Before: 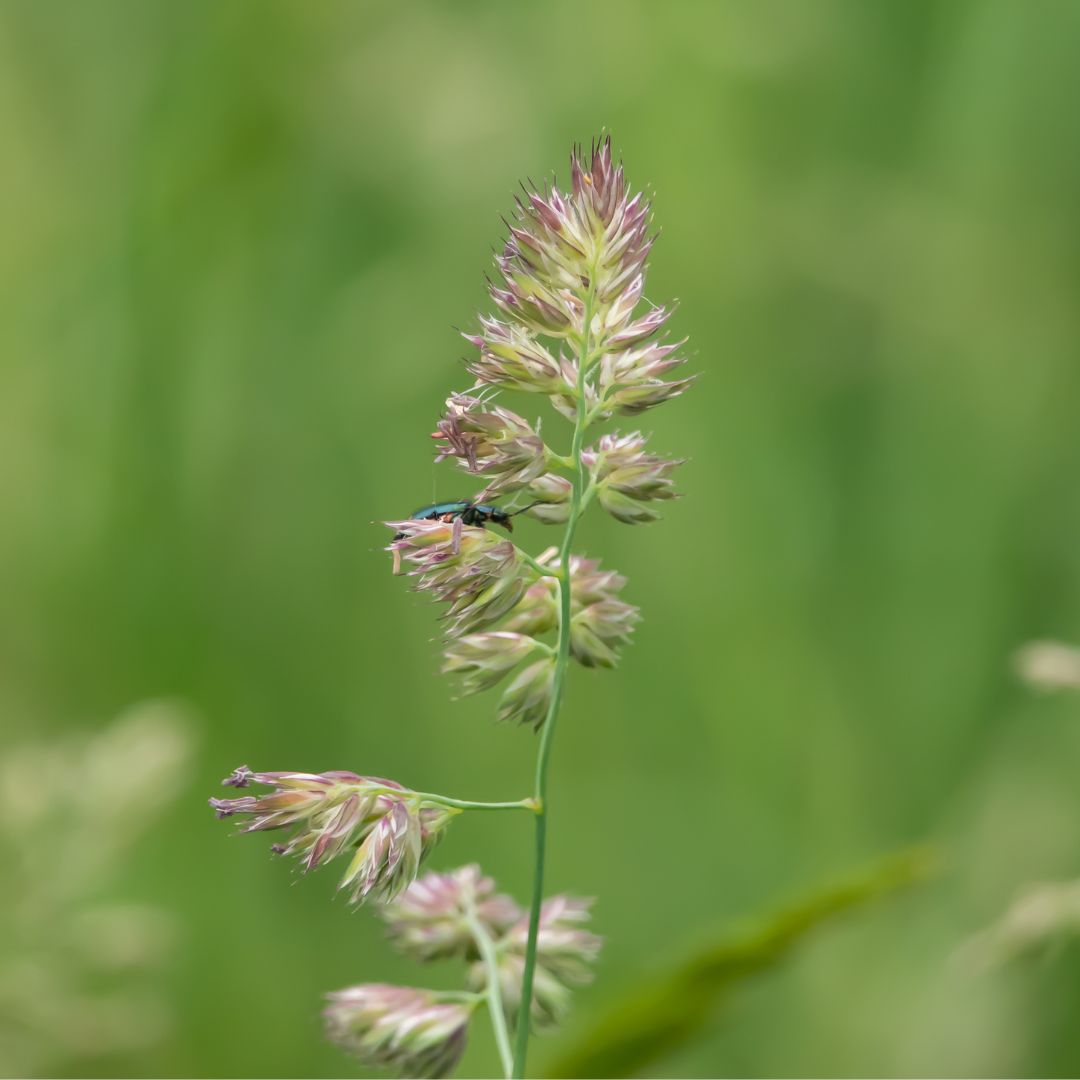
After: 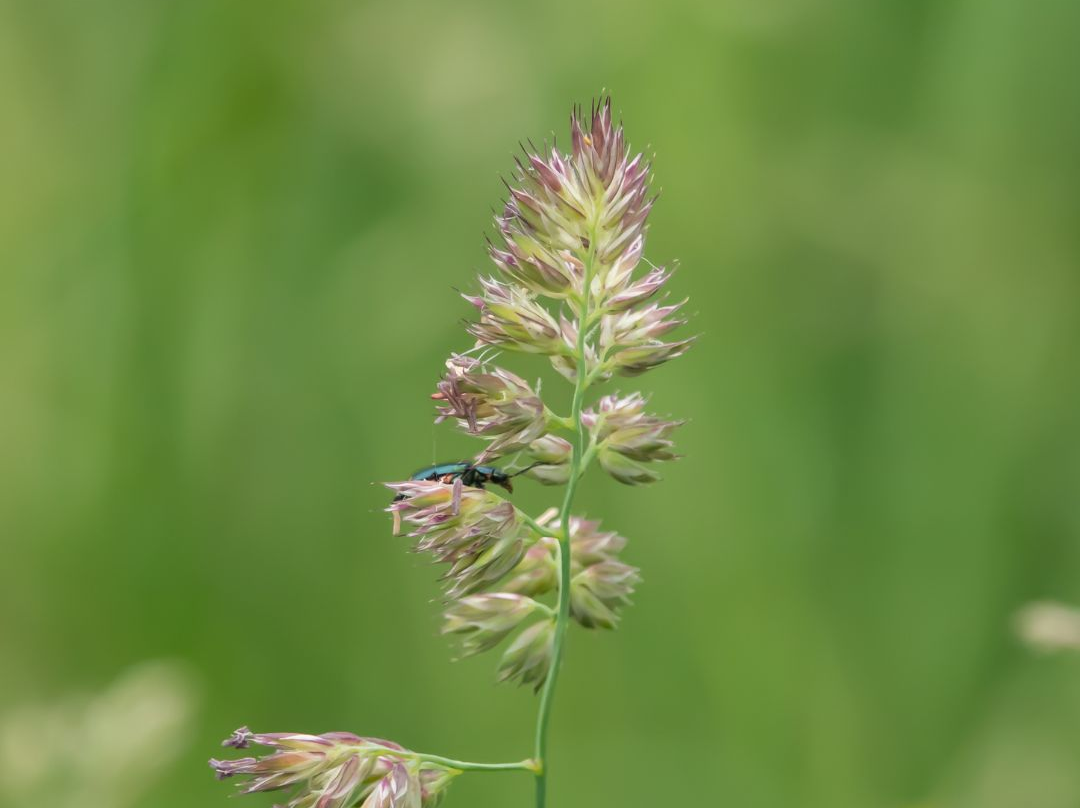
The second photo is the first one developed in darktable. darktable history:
crop: top 3.675%, bottom 21.447%
